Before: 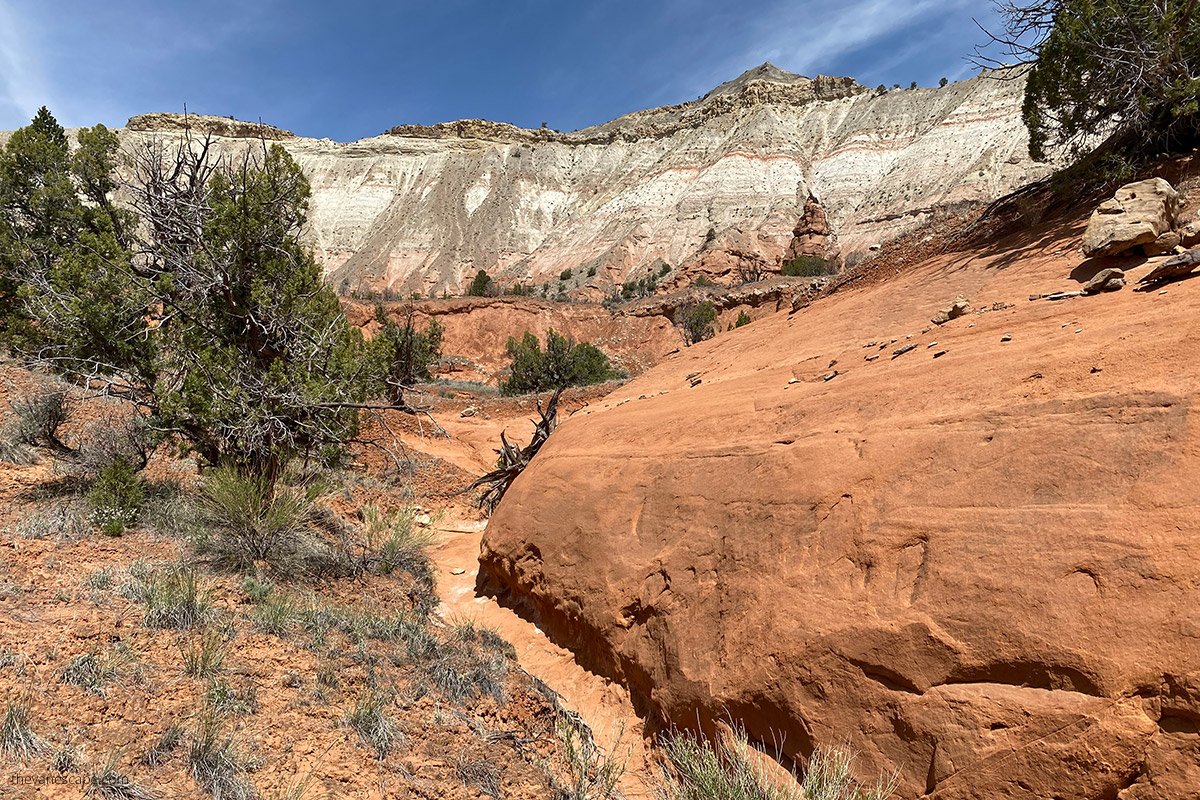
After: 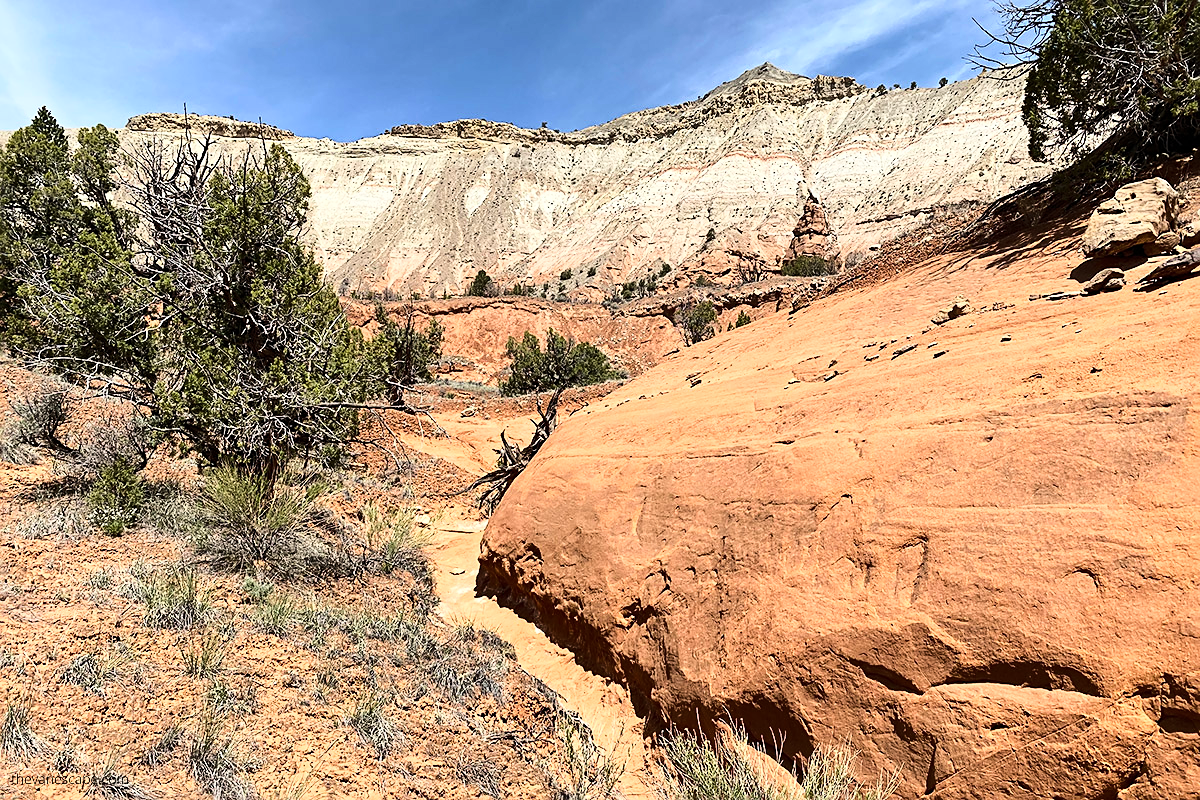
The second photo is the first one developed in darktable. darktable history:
base curve: curves: ch0 [(0, 0) (0.04, 0.03) (0.133, 0.232) (0.448, 0.748) (0.843, 0.968) (1, 1)]
sharpen: on, module defaults
